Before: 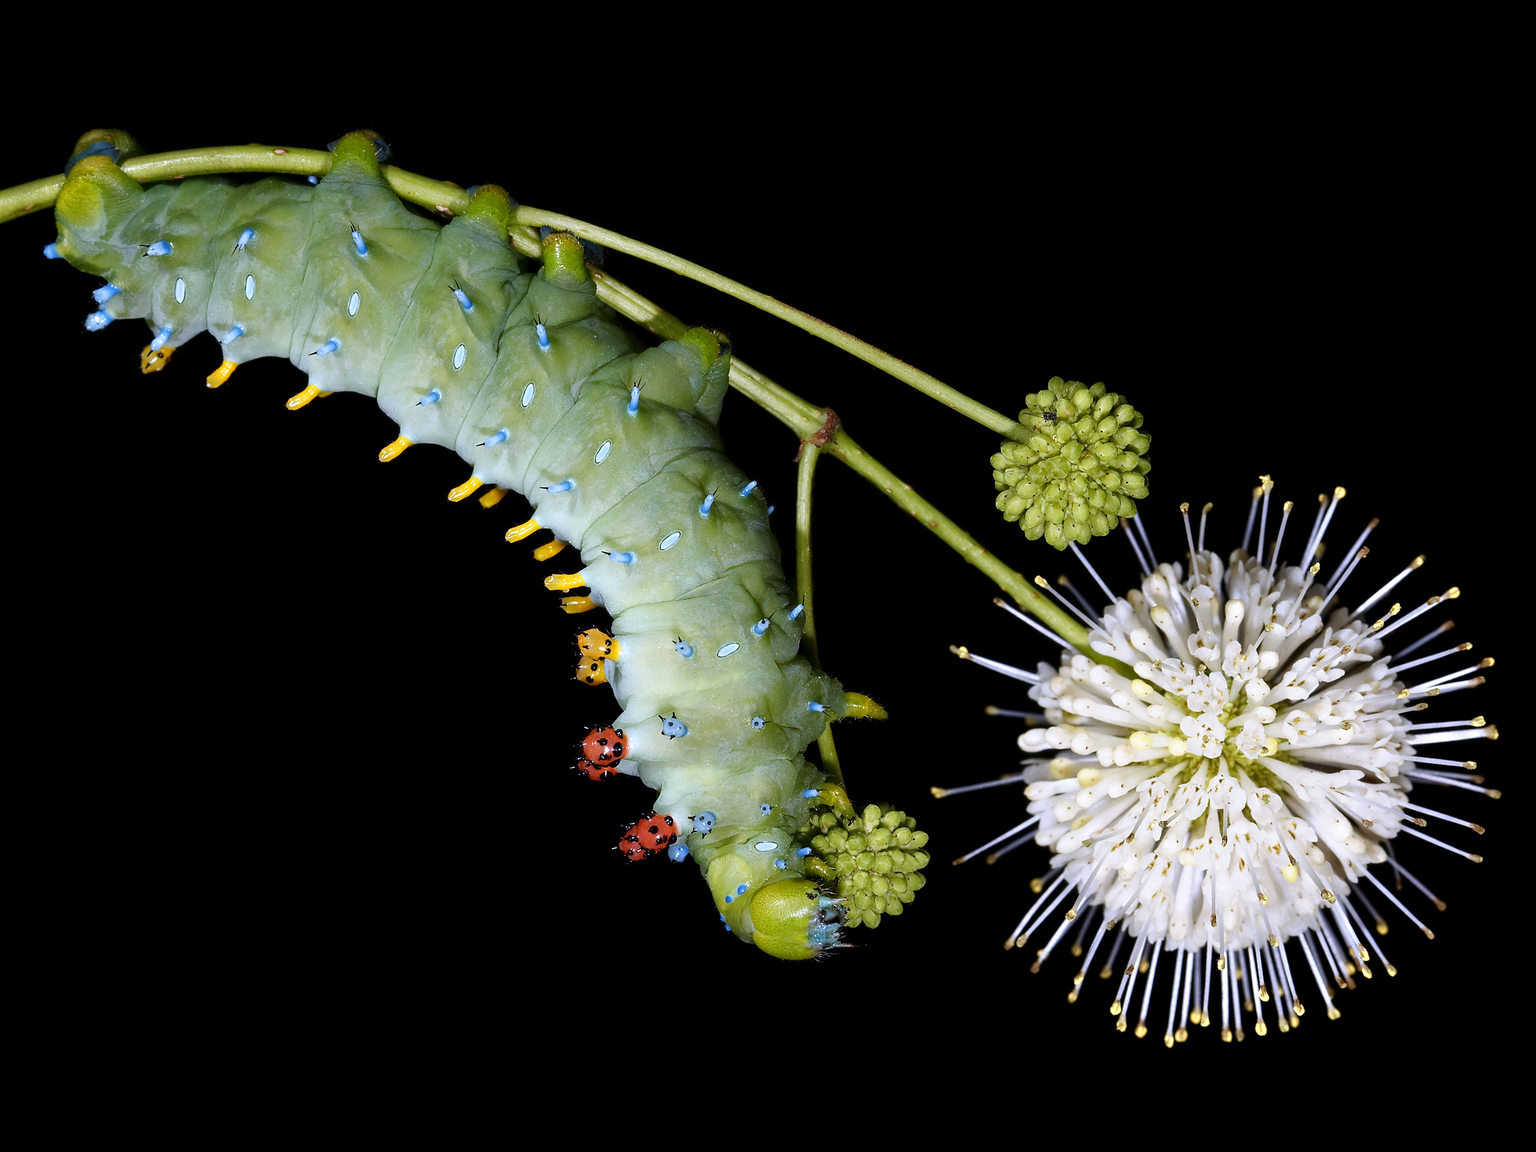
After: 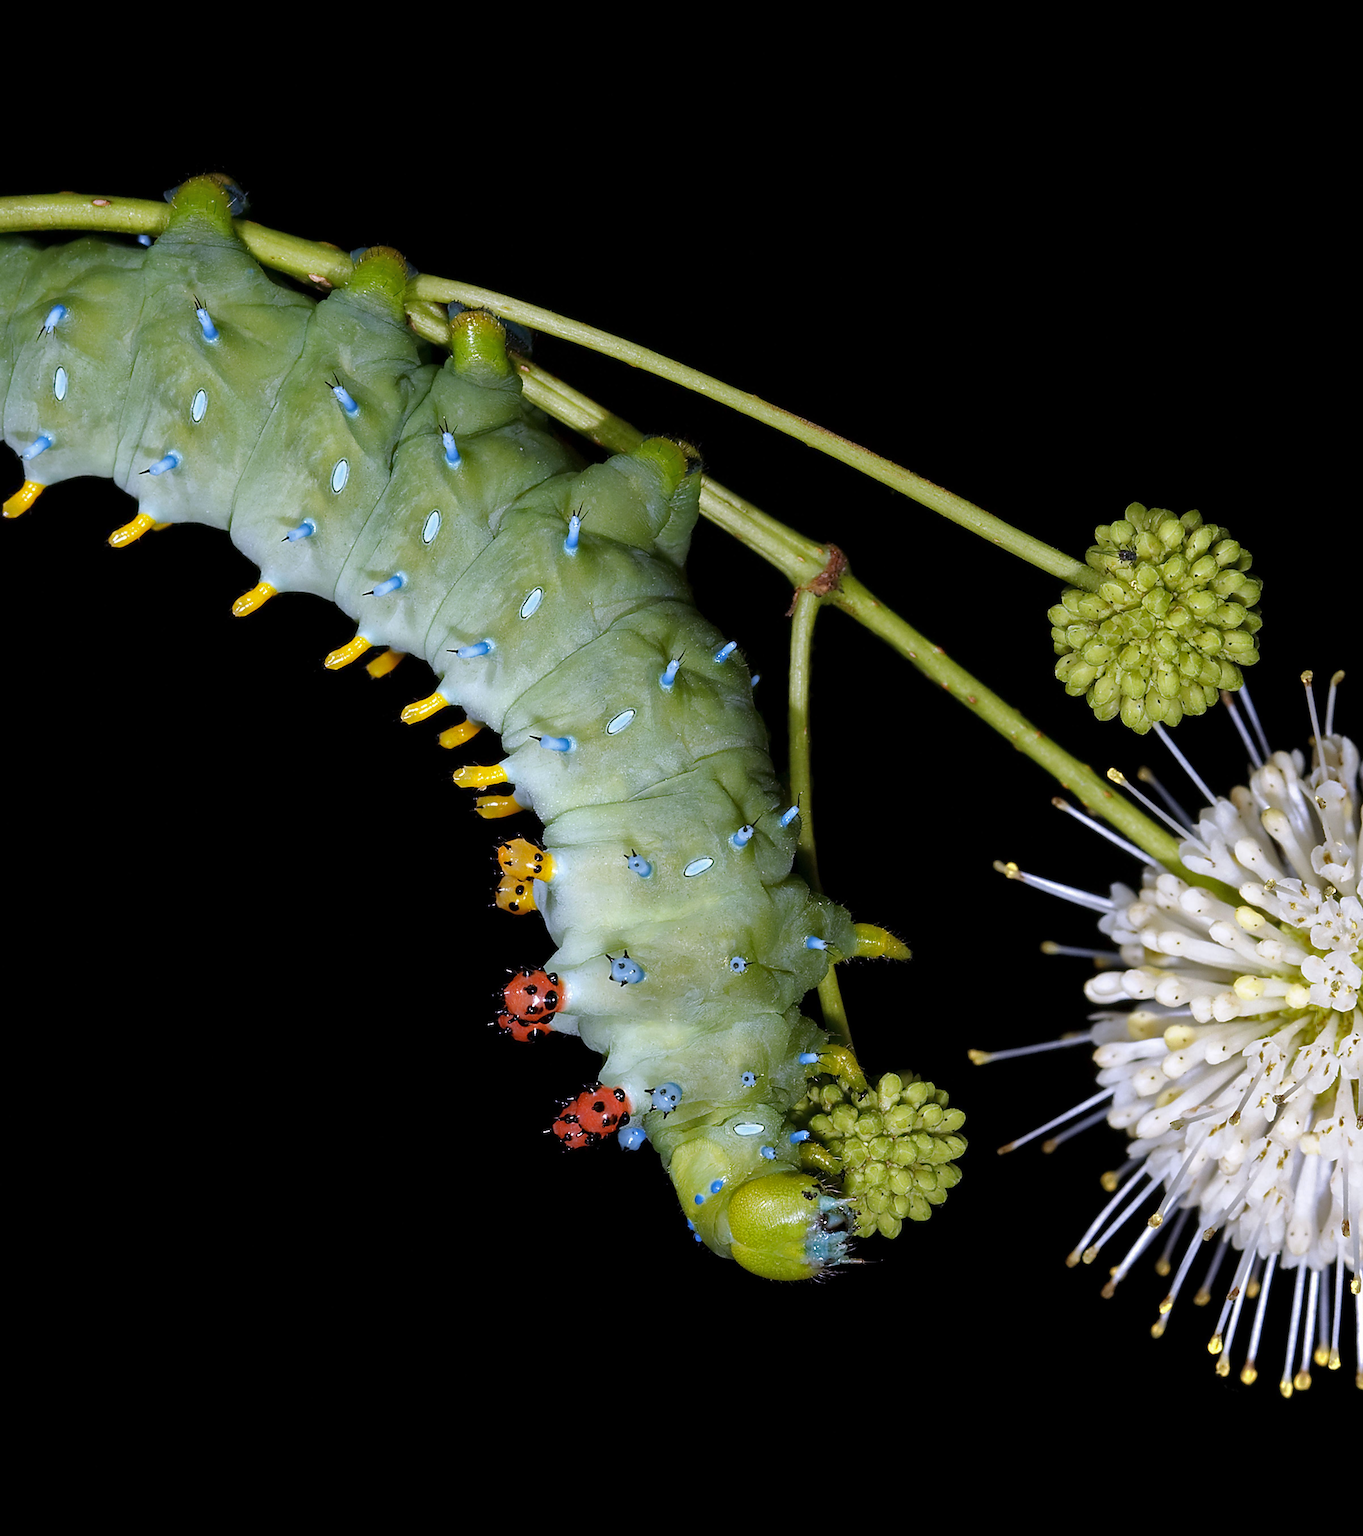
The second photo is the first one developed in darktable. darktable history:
shadows and highlights: shadows 30.08
crop and rotate: left 13.353%, right 20.048%
